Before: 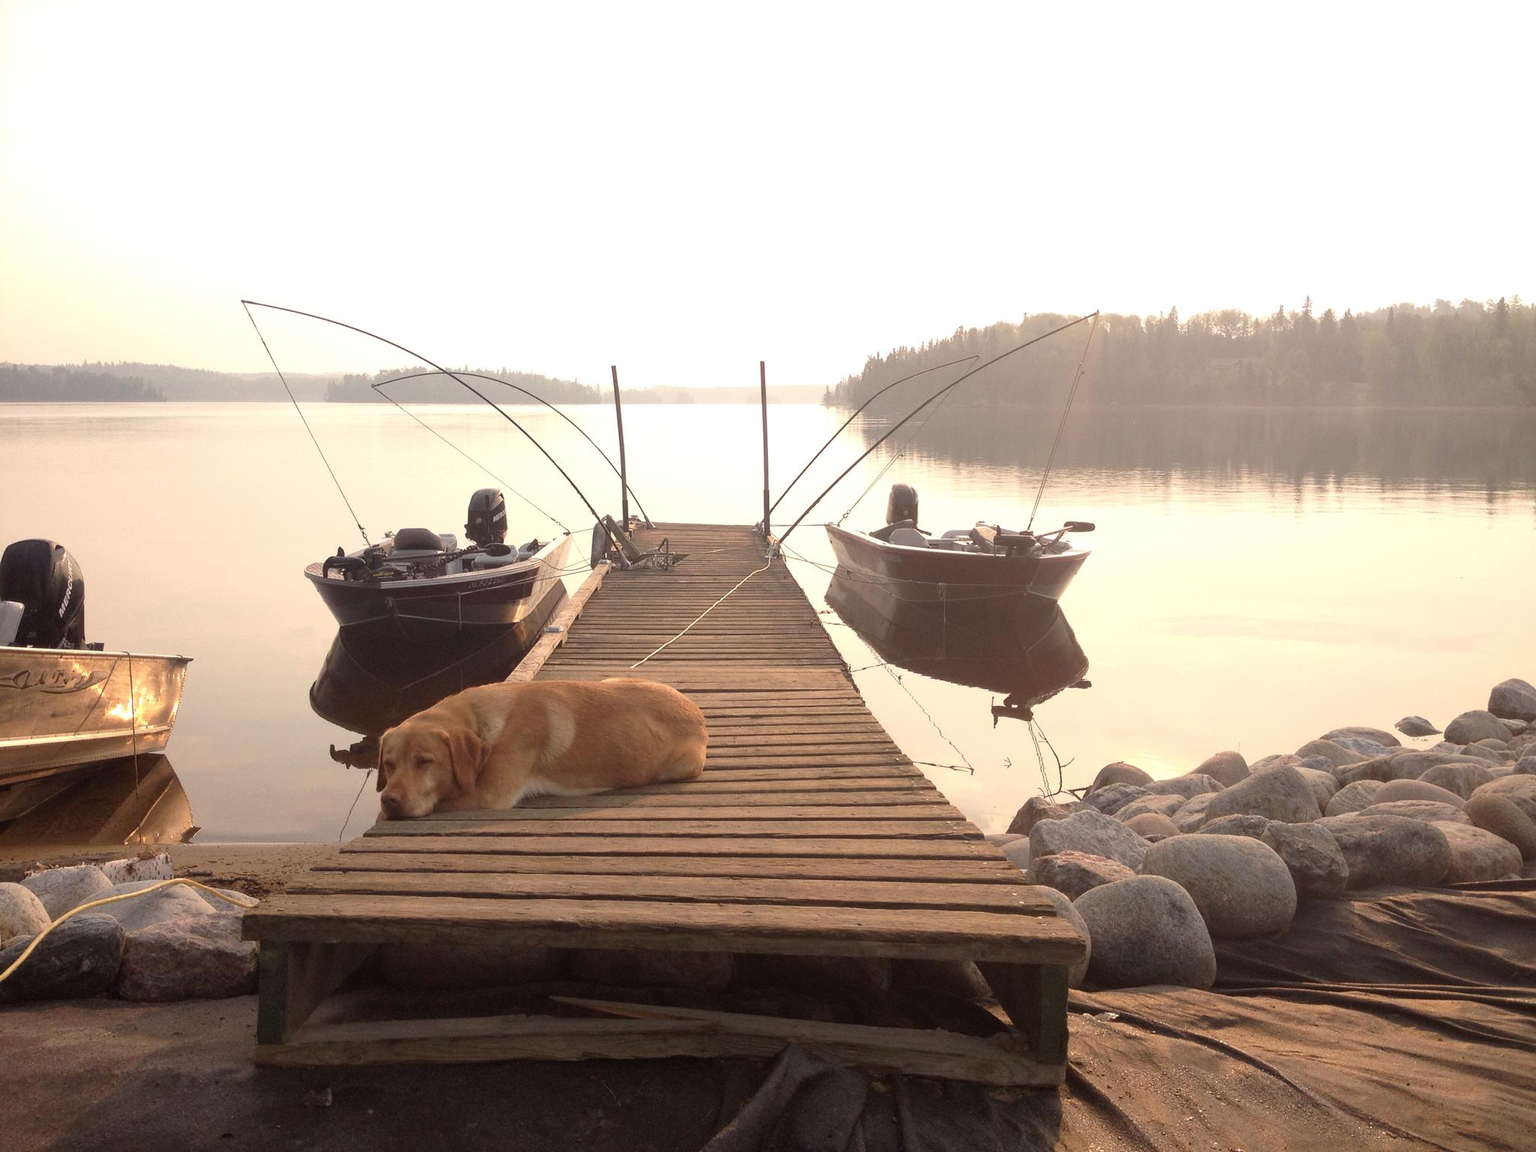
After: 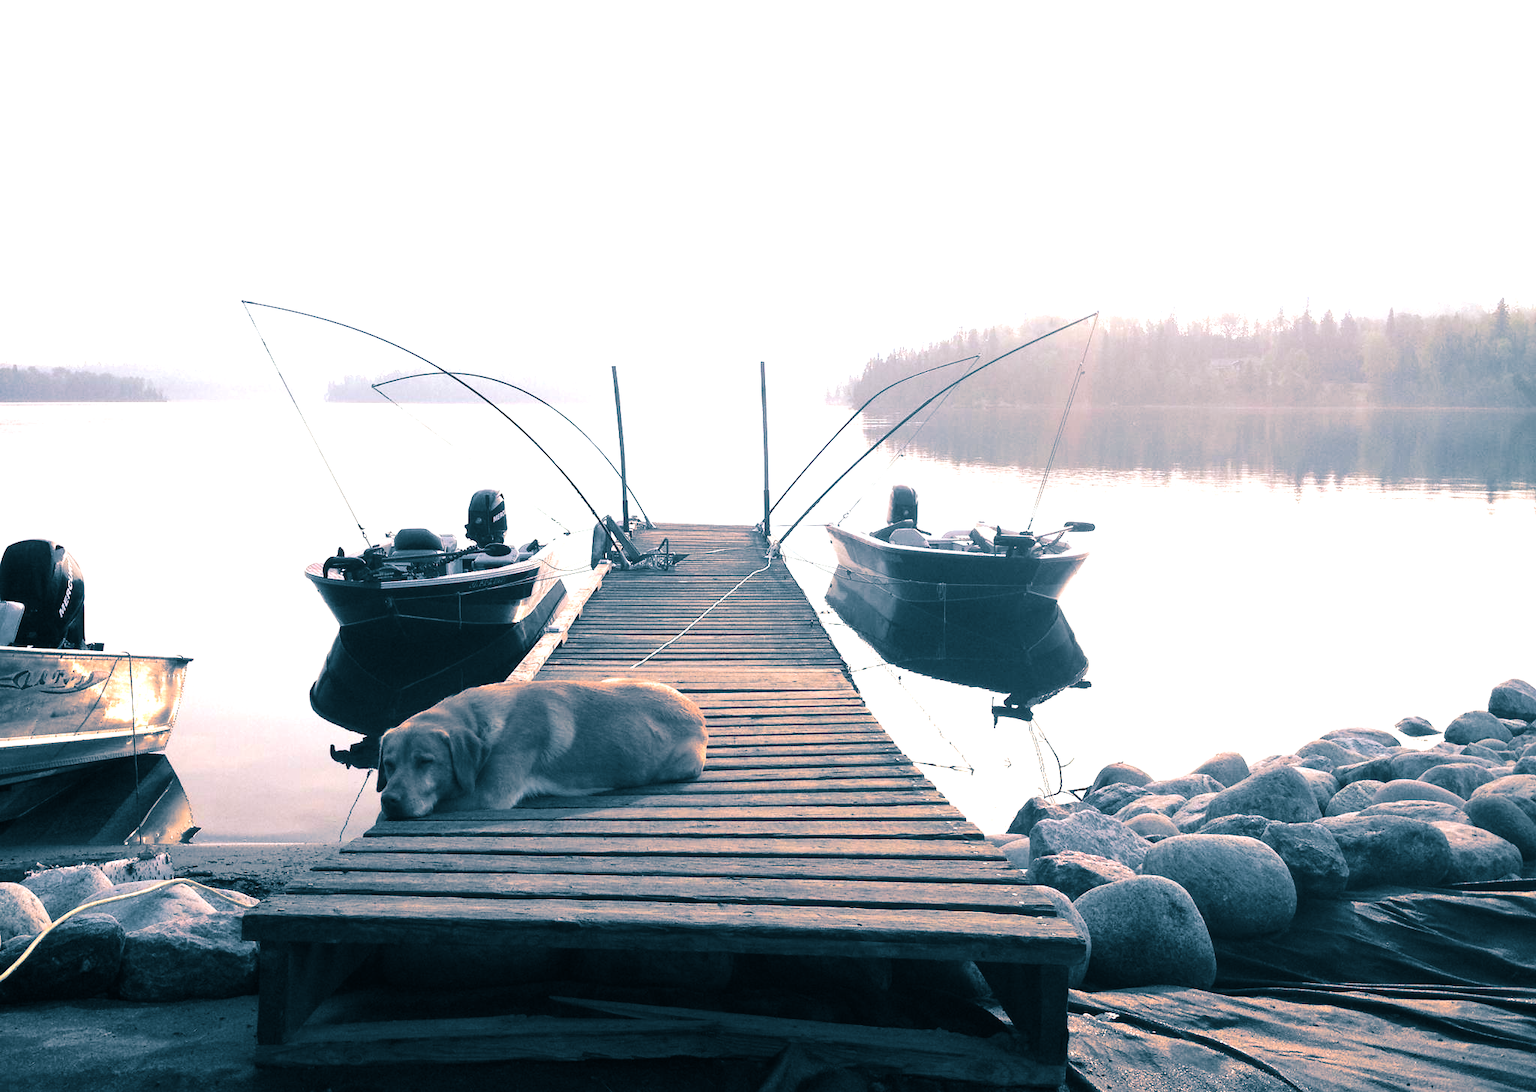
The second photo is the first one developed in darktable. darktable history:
color calibration: illuminant as shot in camera, x 0.37, y 0.382, temperature 4313.32 K
crop and rotate: top 0%, bottom 5.097%
tone equalizer: -8 EV -1.08 EV, -7 EV -1.01 EV, -6 EV -0.867 EV, -5 EV -0.578 EV, -3 EV 0.578 EV, -2 EV 0.867 EV, -1 EV 1.01 EV, +0 EV 1.08 EV, edges refinement/feathering 500, mask exposure compensation -1.57 EV, preserve details no
split-toning: shadows › hue 212.4°, balance -70
